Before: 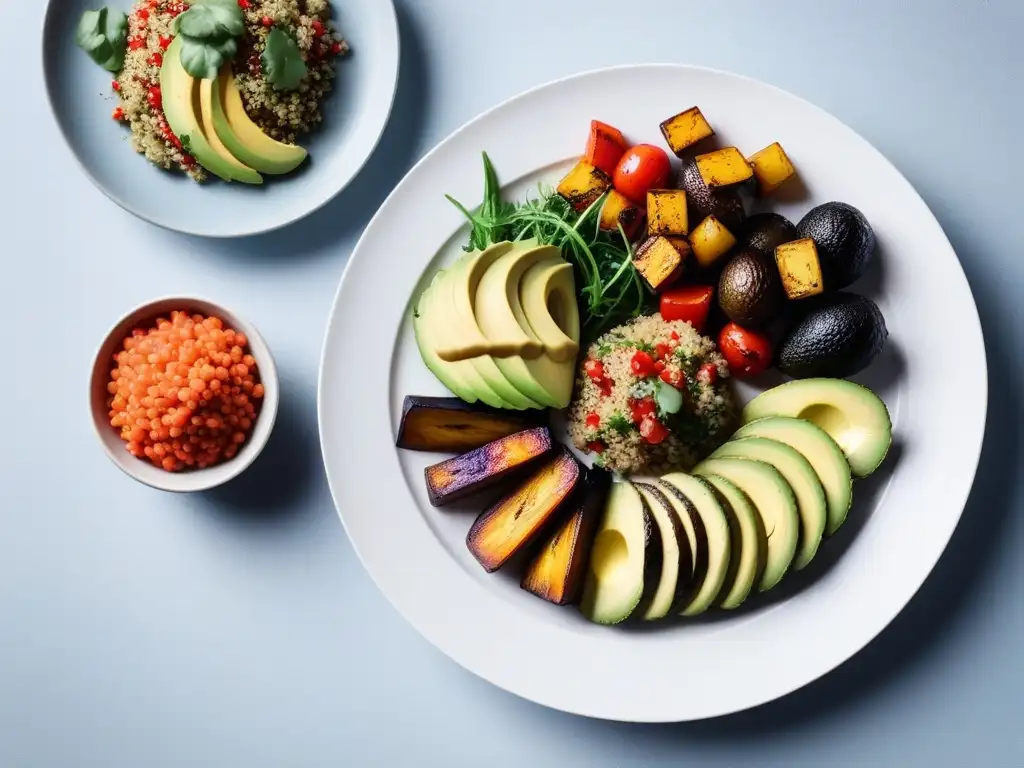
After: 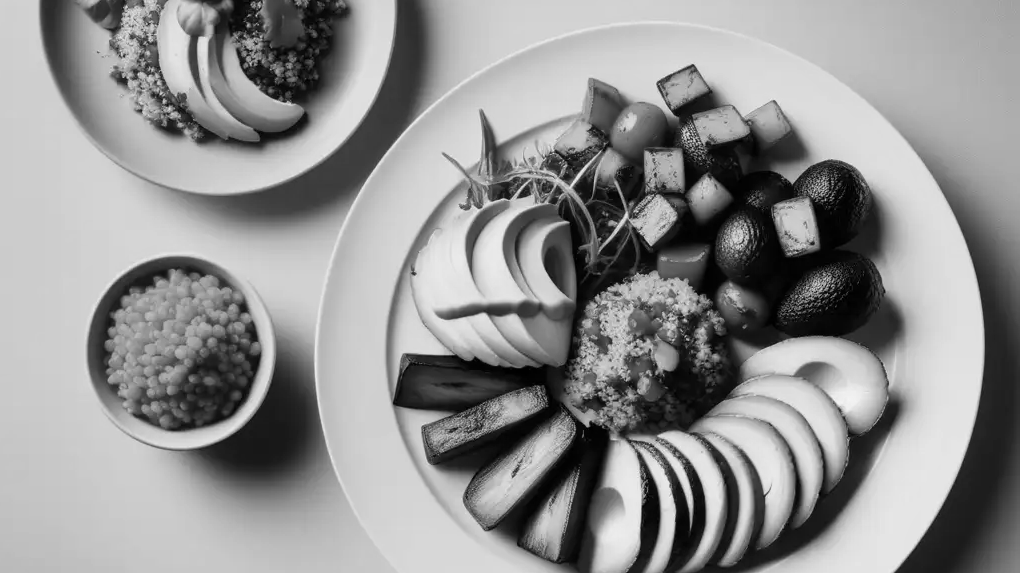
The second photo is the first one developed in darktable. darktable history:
monochrome: a -71.75, b 75.82
crop: left 0.387%, top 5.469%, bottom 19.809%
